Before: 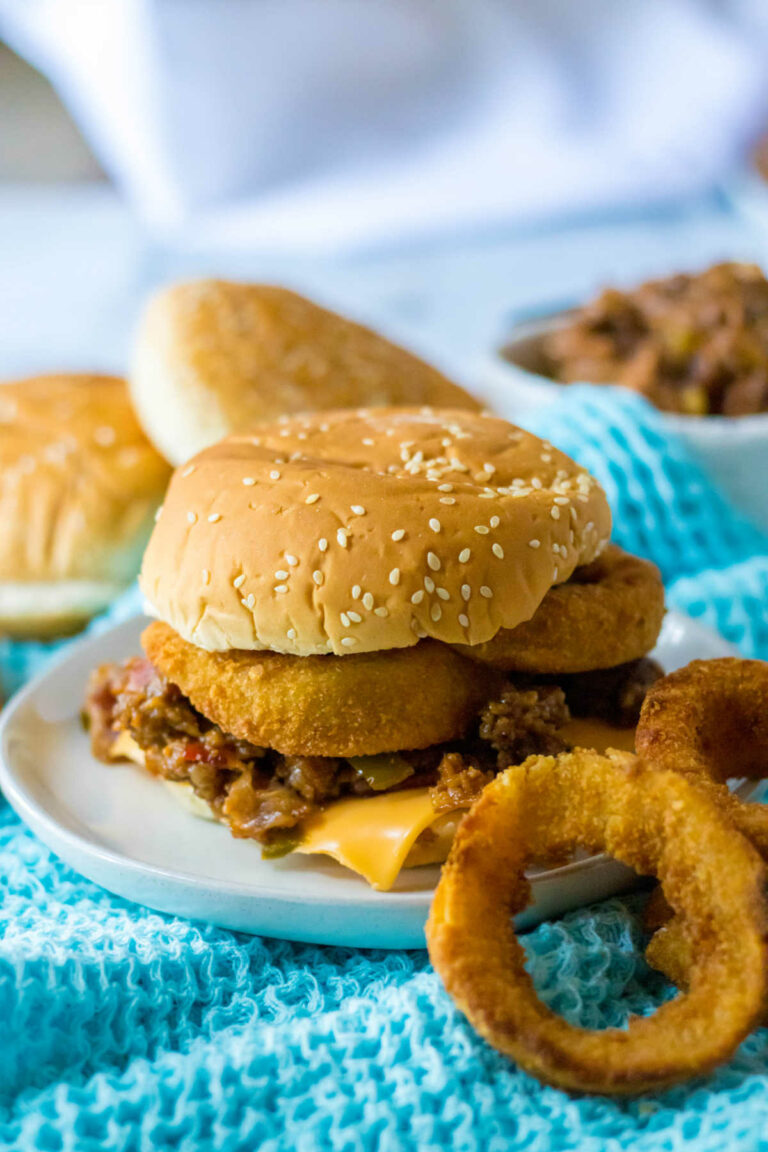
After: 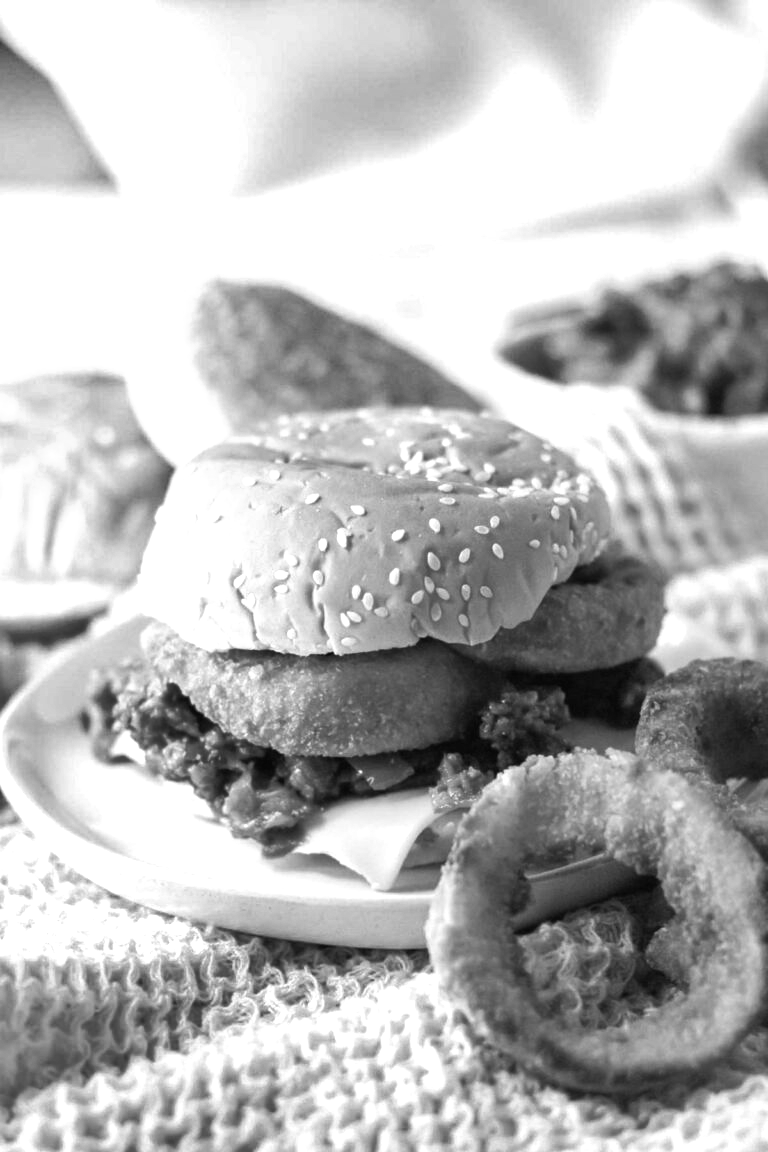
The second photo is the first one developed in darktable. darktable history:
white balance: red 1.009, blue 1.027
shadows and highlights: shadows 49, highlights -41, soften with gaussian
monochrome: on, module defaults
color balance rgb: shadows lift › chroma 1%, shadows lift › hue 28.8°, power › hue 60°, highlights gain › chroma 1%, highlights gain › hue 60°, global offset › luminance 0.25%, perceptual saturation grading › highlights -20%, perceptual saturation grading › shadows 20%, perceptual brilliance grading › highlights 5%, perceptual brilliance grading › shadows -10%, global vibrance 19.67%
color correction: highlights a* 14.52, highlights b* 4.84
exposure: exposure 0.515 EV, compensate highlight preservation false
